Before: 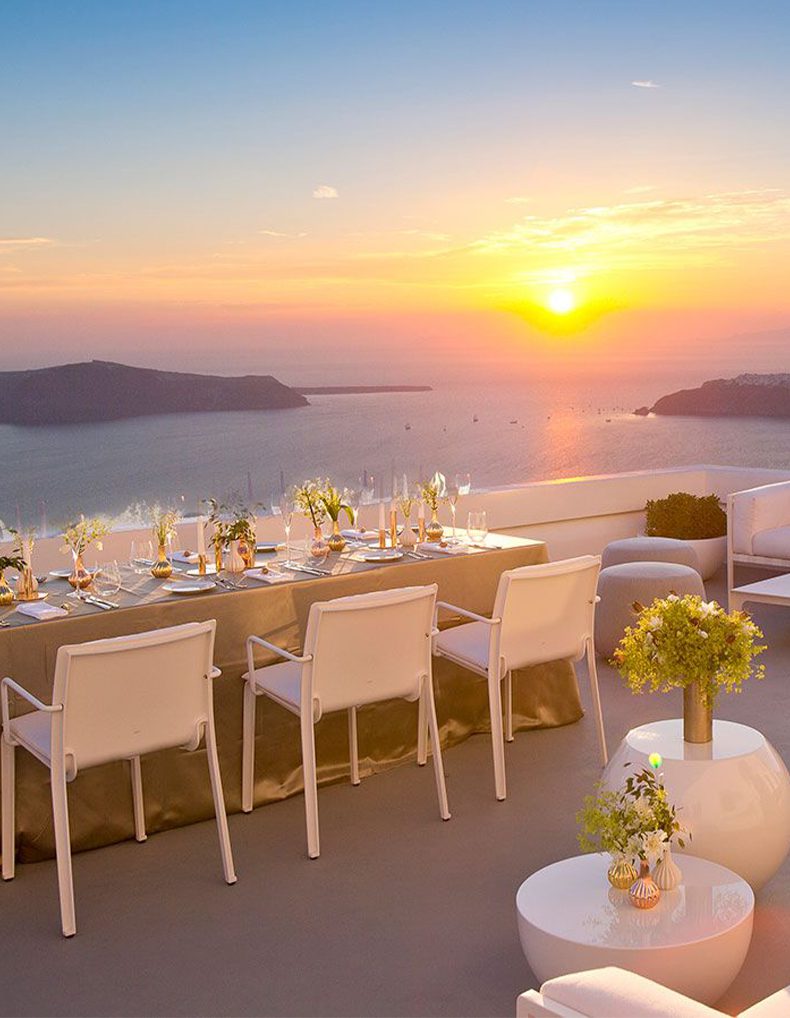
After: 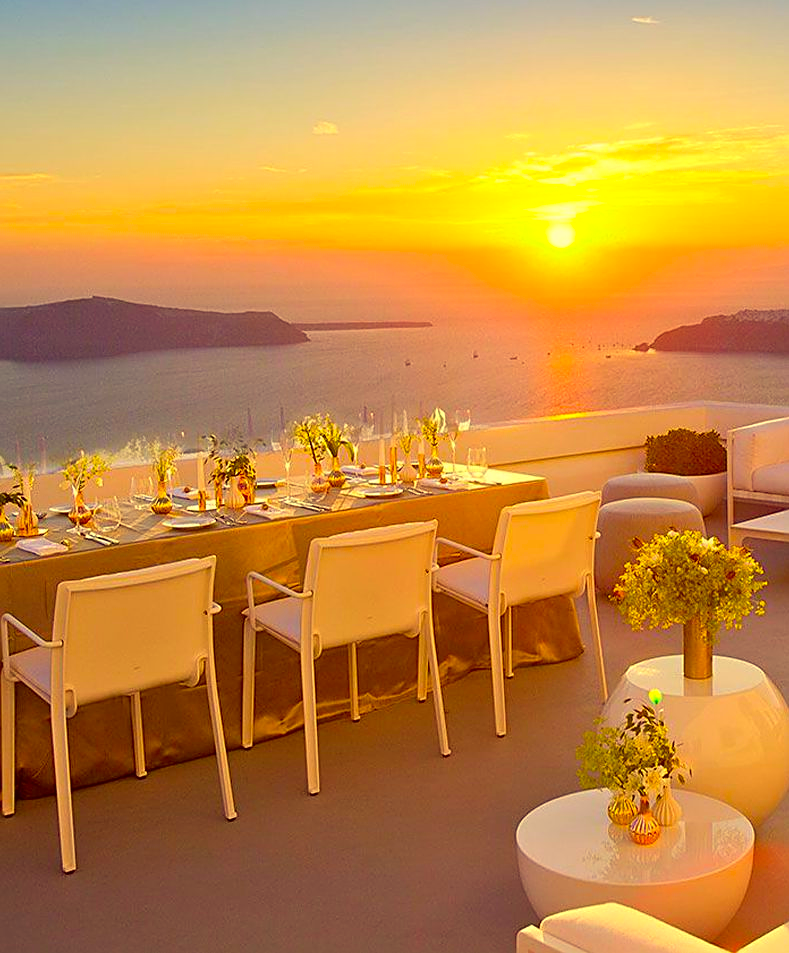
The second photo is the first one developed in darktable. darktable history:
color correction: highlights a* -0.611, highlights b* 39.9, shadows a* 9.5, shadows b* -0.895
crop and rotate: top 6.302%
contrast brightness saturation: saturation 0.516
sharpen: on, module defaults
